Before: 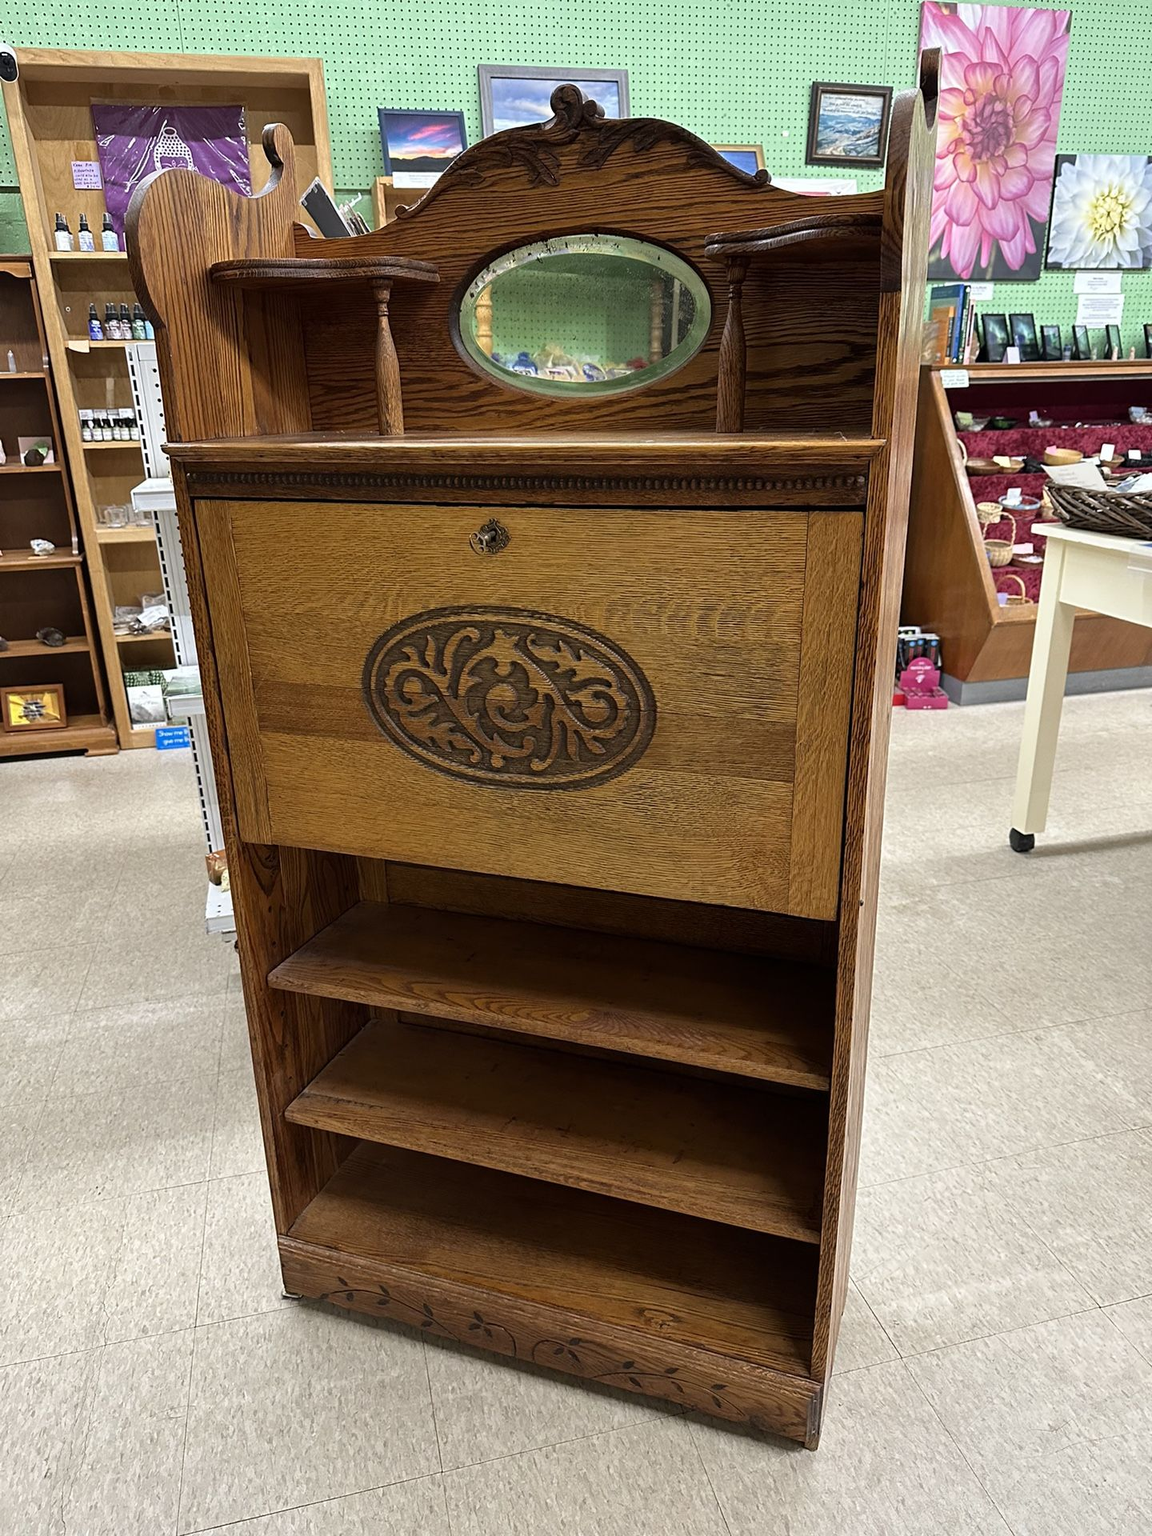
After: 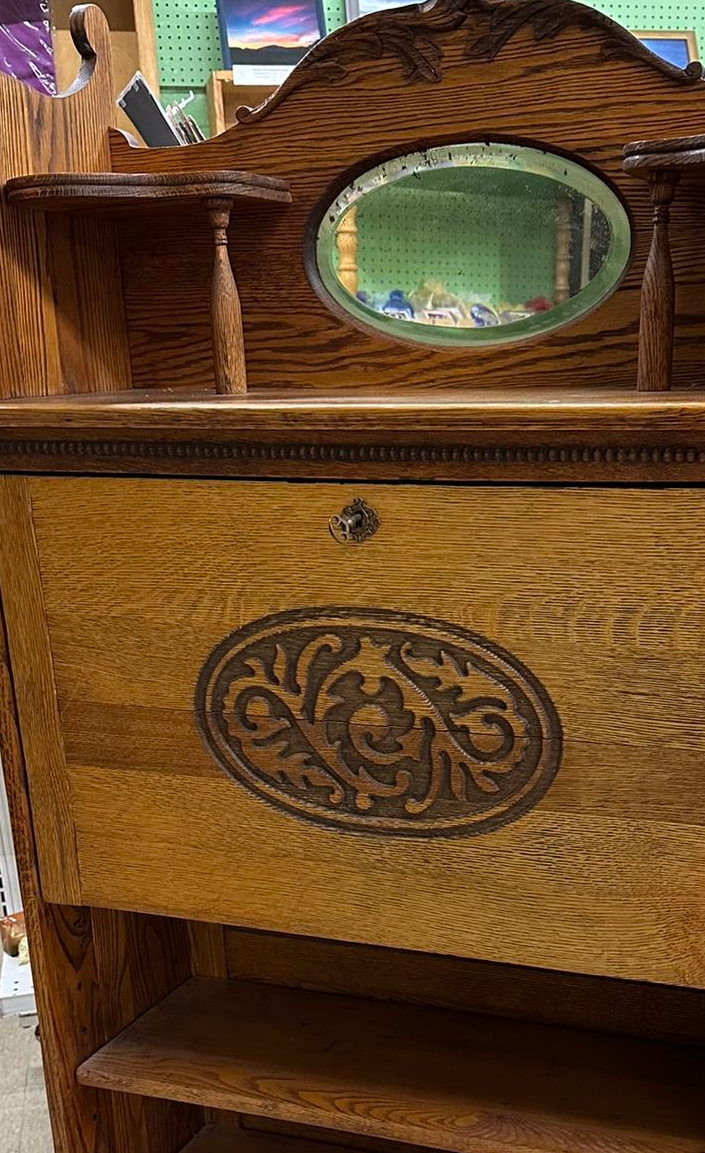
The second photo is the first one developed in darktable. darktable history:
crop: left 17.93%, top 7.838%, right 33.092%, bottom 32.068%
